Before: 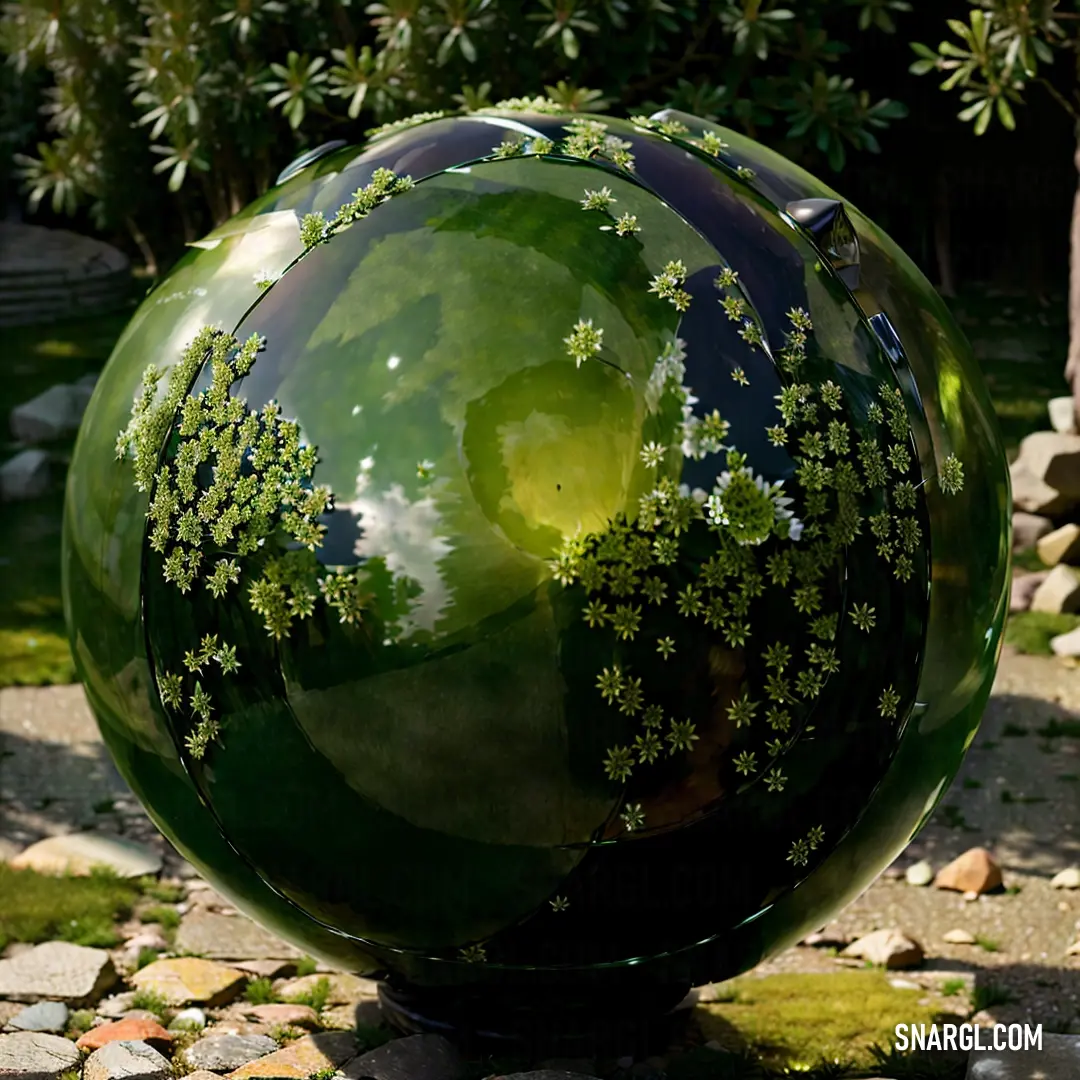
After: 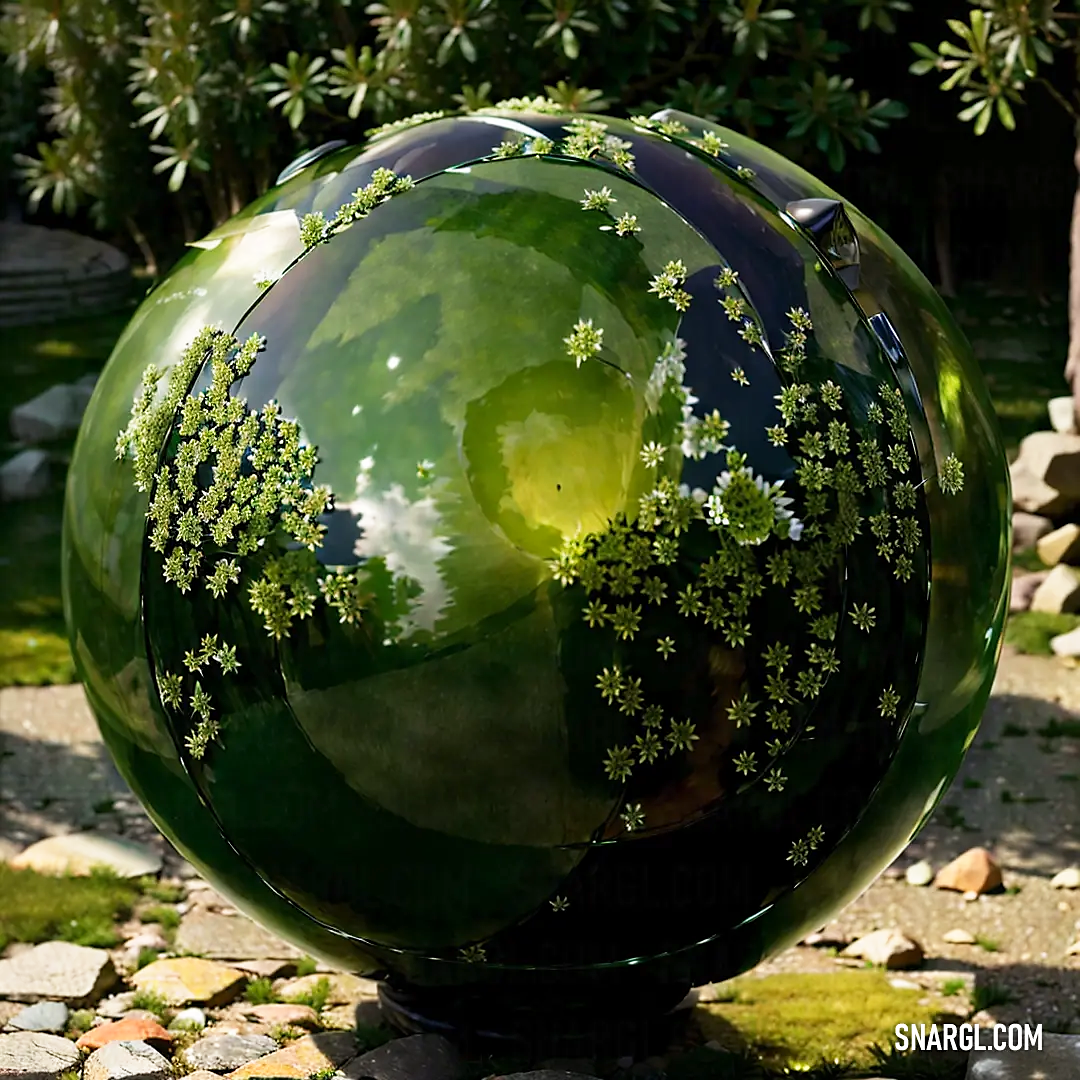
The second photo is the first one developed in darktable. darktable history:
base curve: curves: ch0 [(0, 0) (0.666, 0.806) (1, 1)], preserve colors none
sharpen: radius 1.472, amount 0.414, threshold 1.183
